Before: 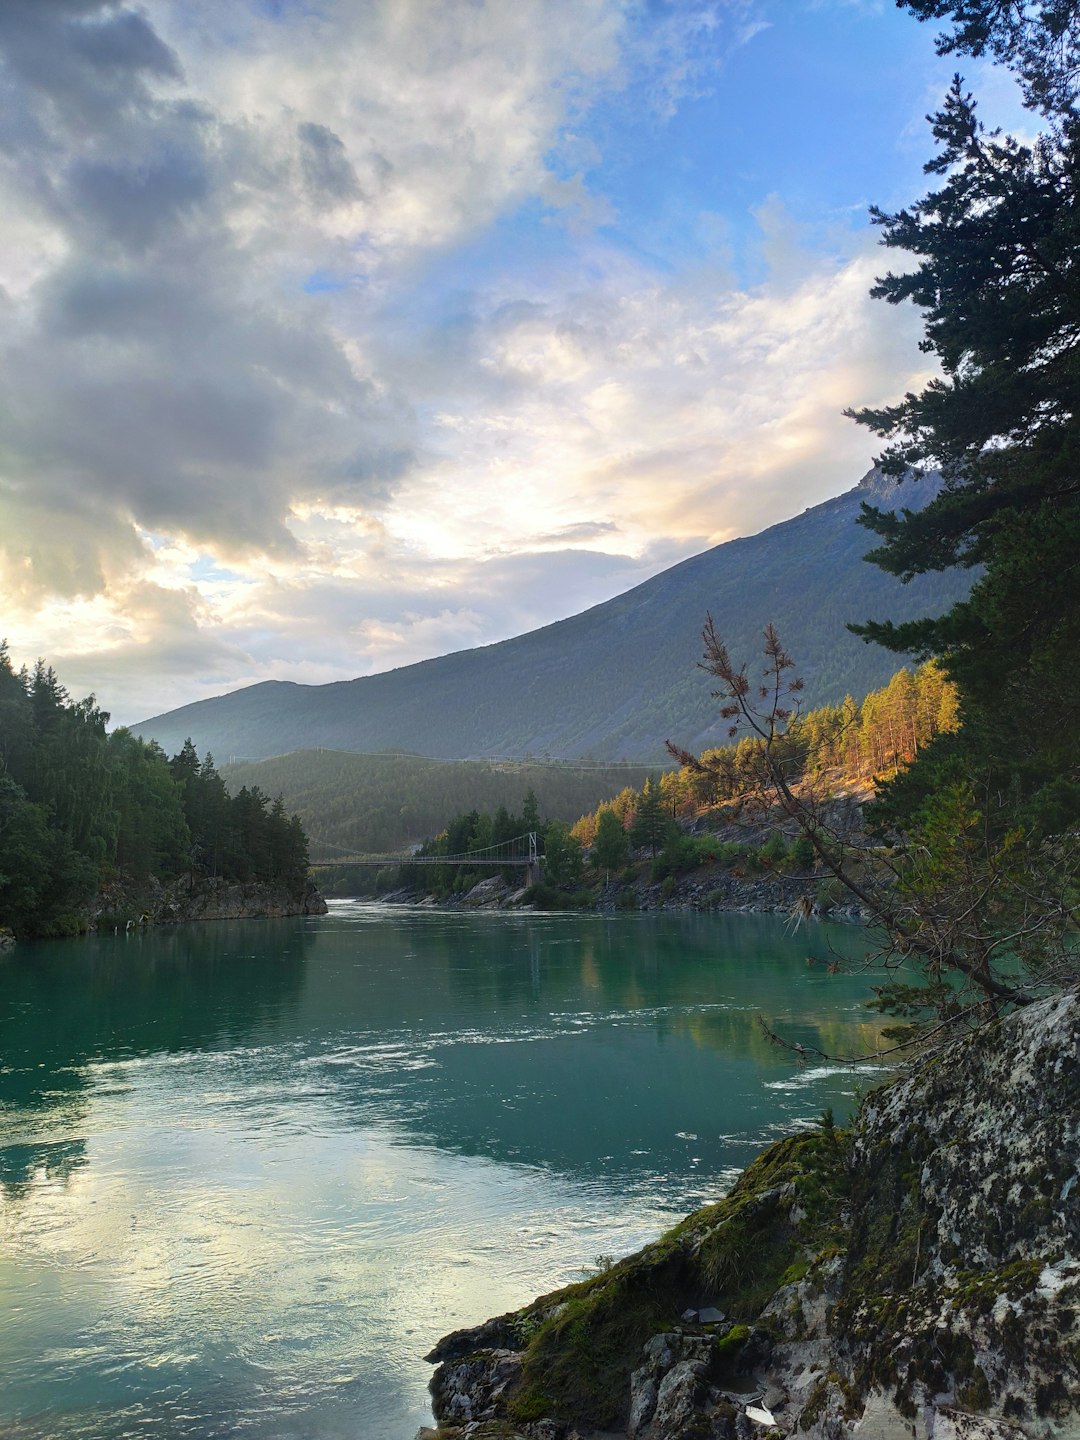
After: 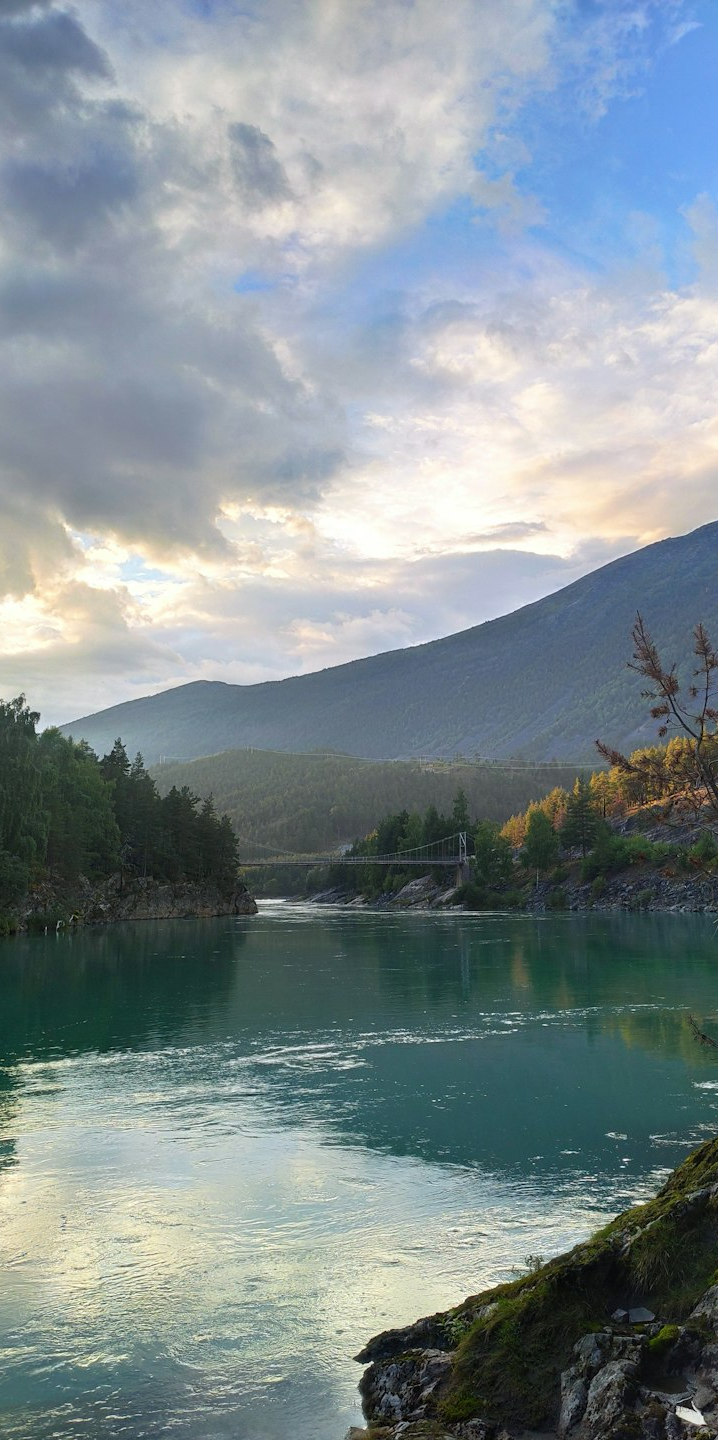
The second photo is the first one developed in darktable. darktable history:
crop and rotate: left 6.533%, right 26.94%
